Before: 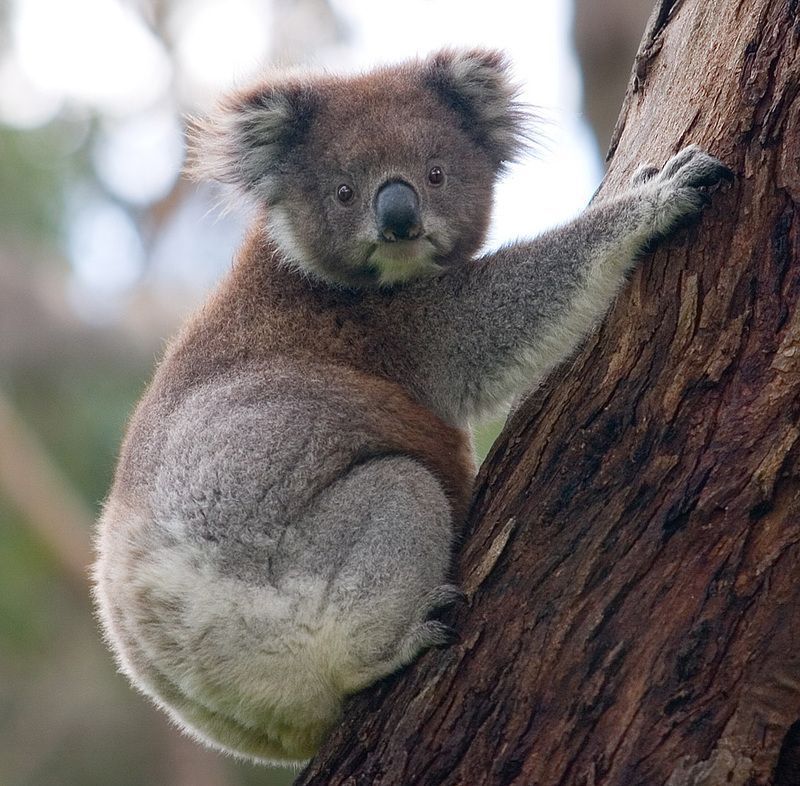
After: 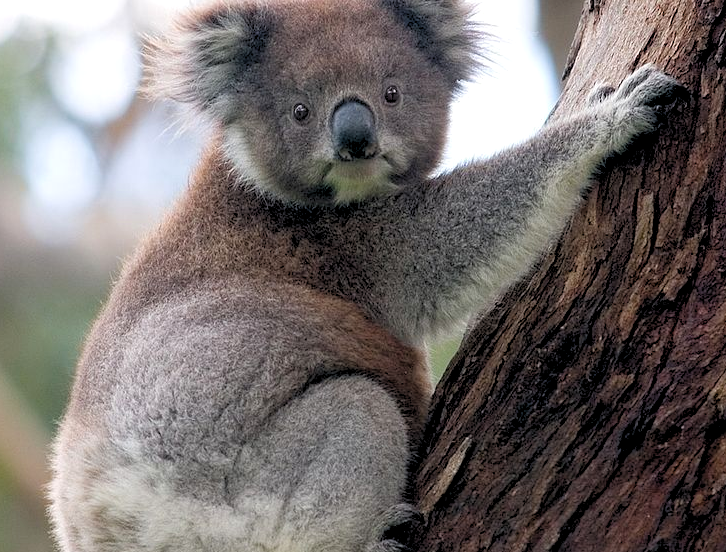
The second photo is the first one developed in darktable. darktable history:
crop: left 5.596%, top 10.314%, right 3.534%, bottom 19.395%
rgb levels: levels [[0.013, 0.434, 0.89], [0, 0.5, 1], [0, 0.5, 1]]
